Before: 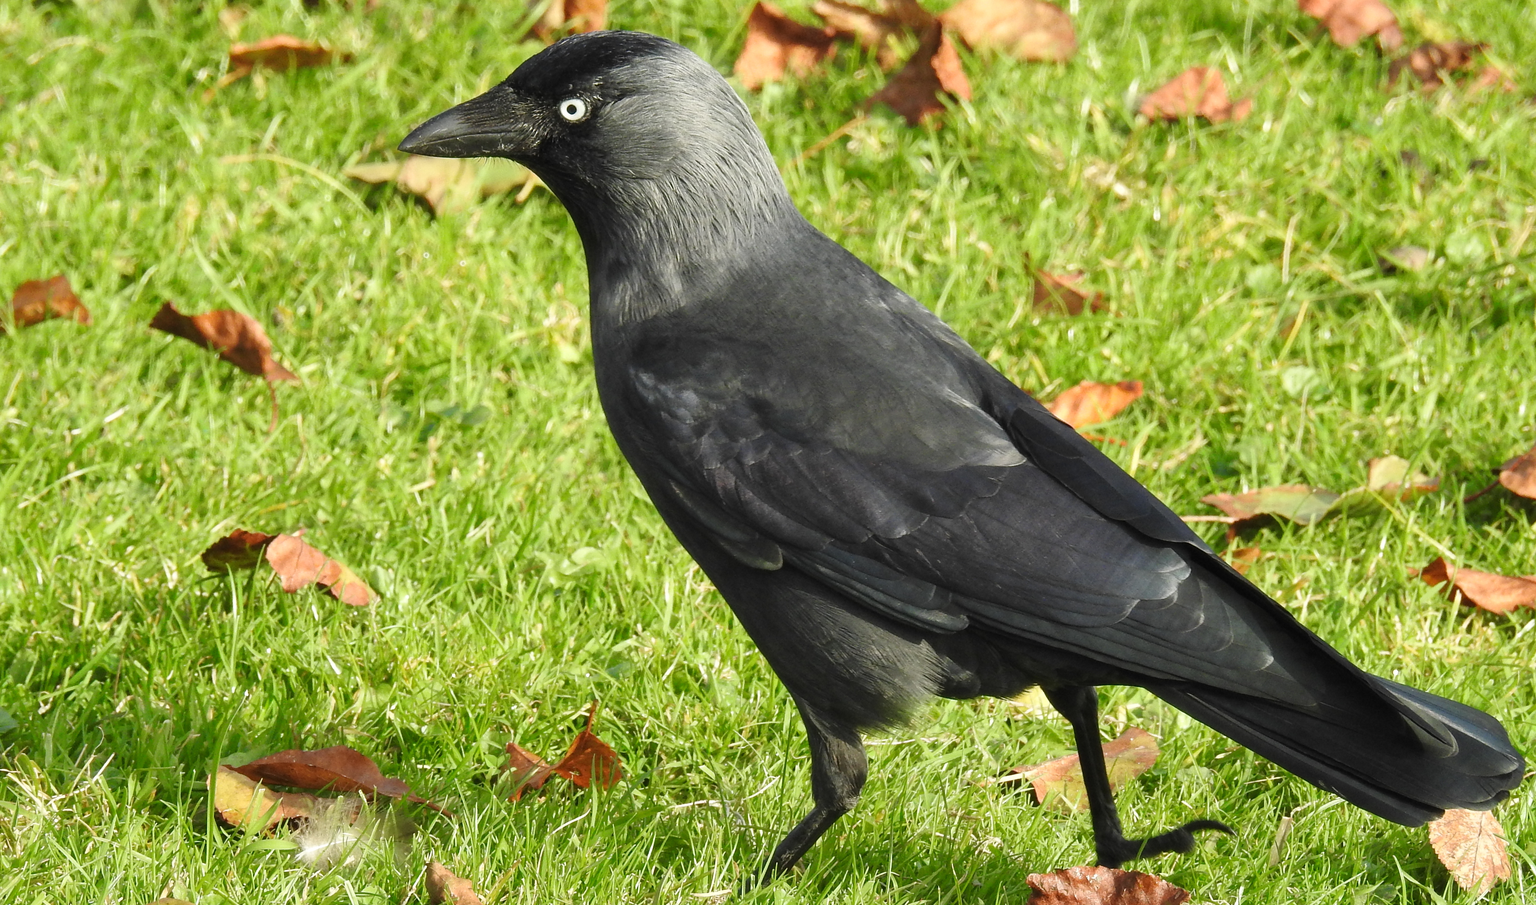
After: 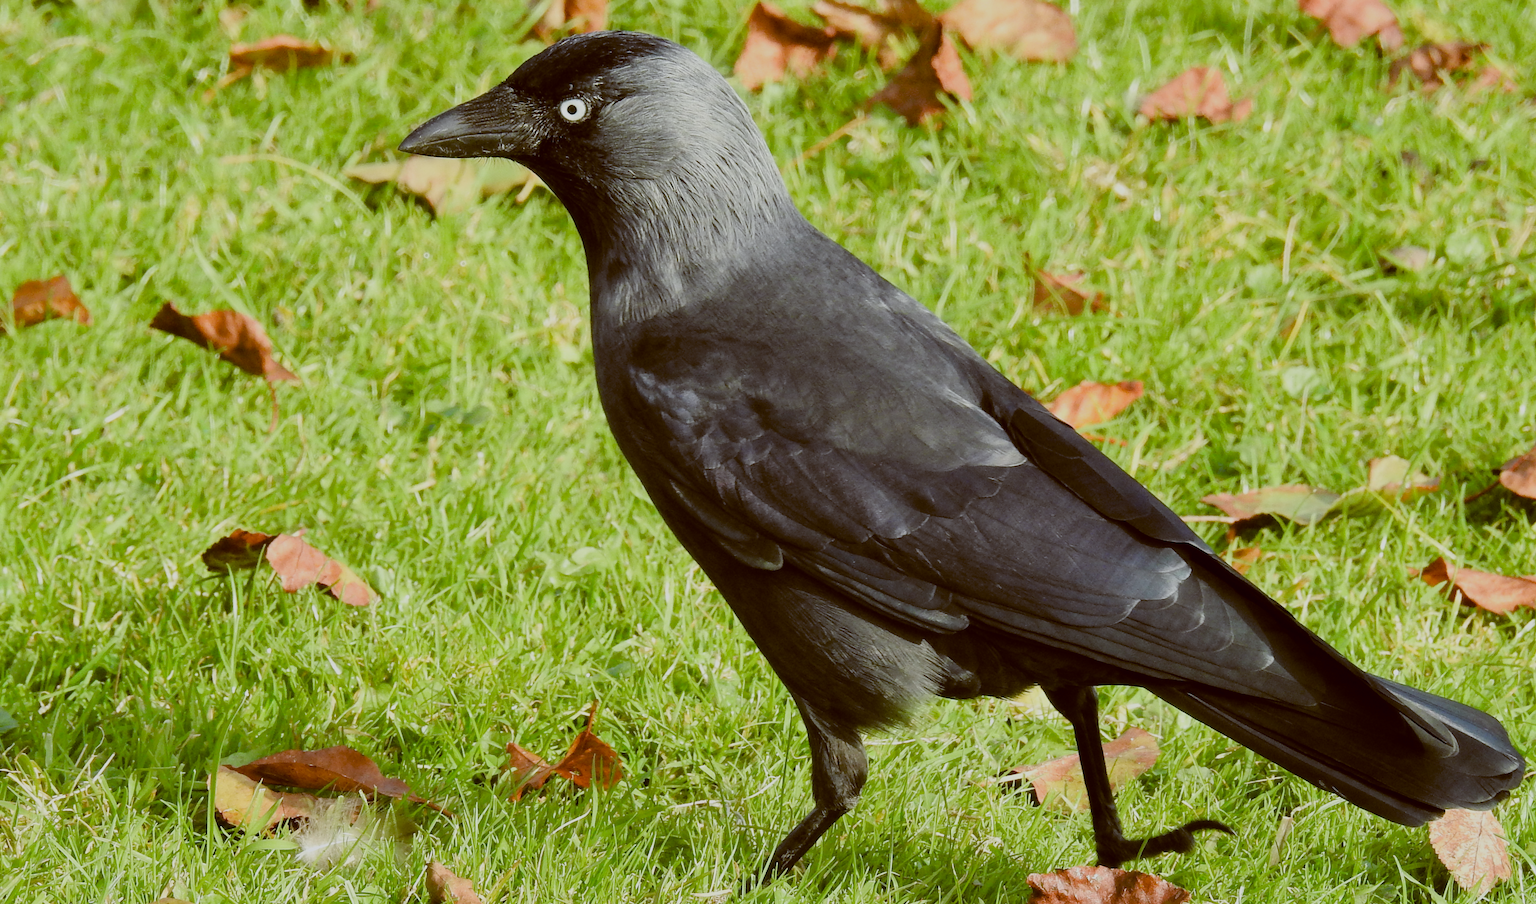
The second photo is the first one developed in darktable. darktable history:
color balance: lift [1, 1.015, 1.004, 0.985], gamma [1, 0.958, 0.971, 1.042], gain [1, 0.956, 0.977, 1.044]
filmic rgb: black relative exposure -7.65 EV, white relative exposure 4.56 EV, hardness 3.61
